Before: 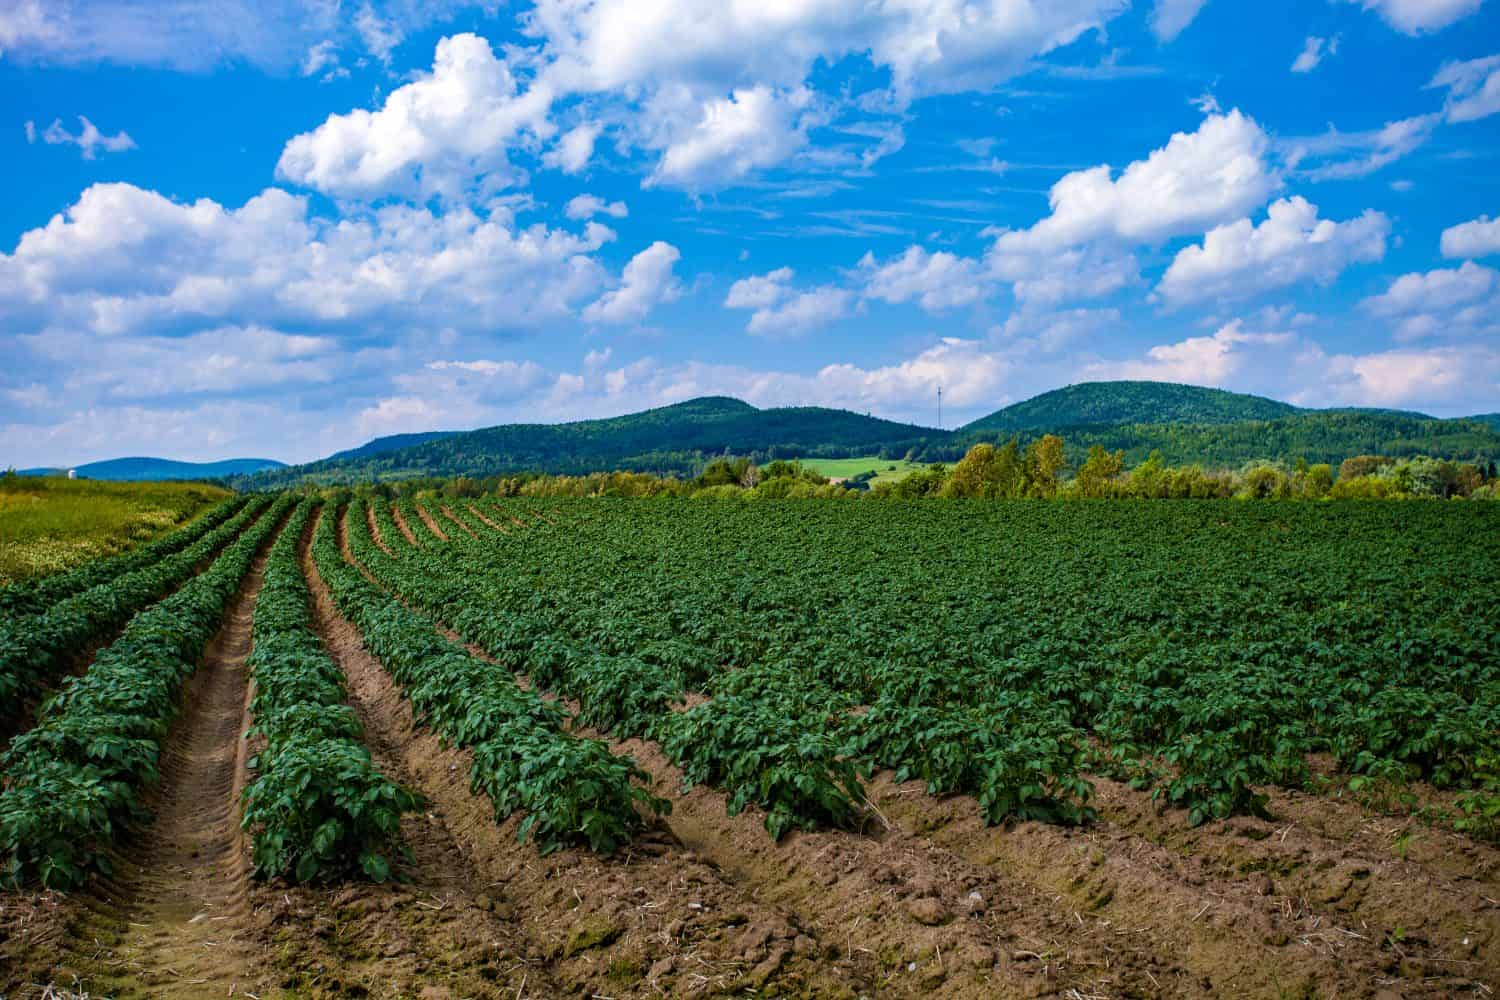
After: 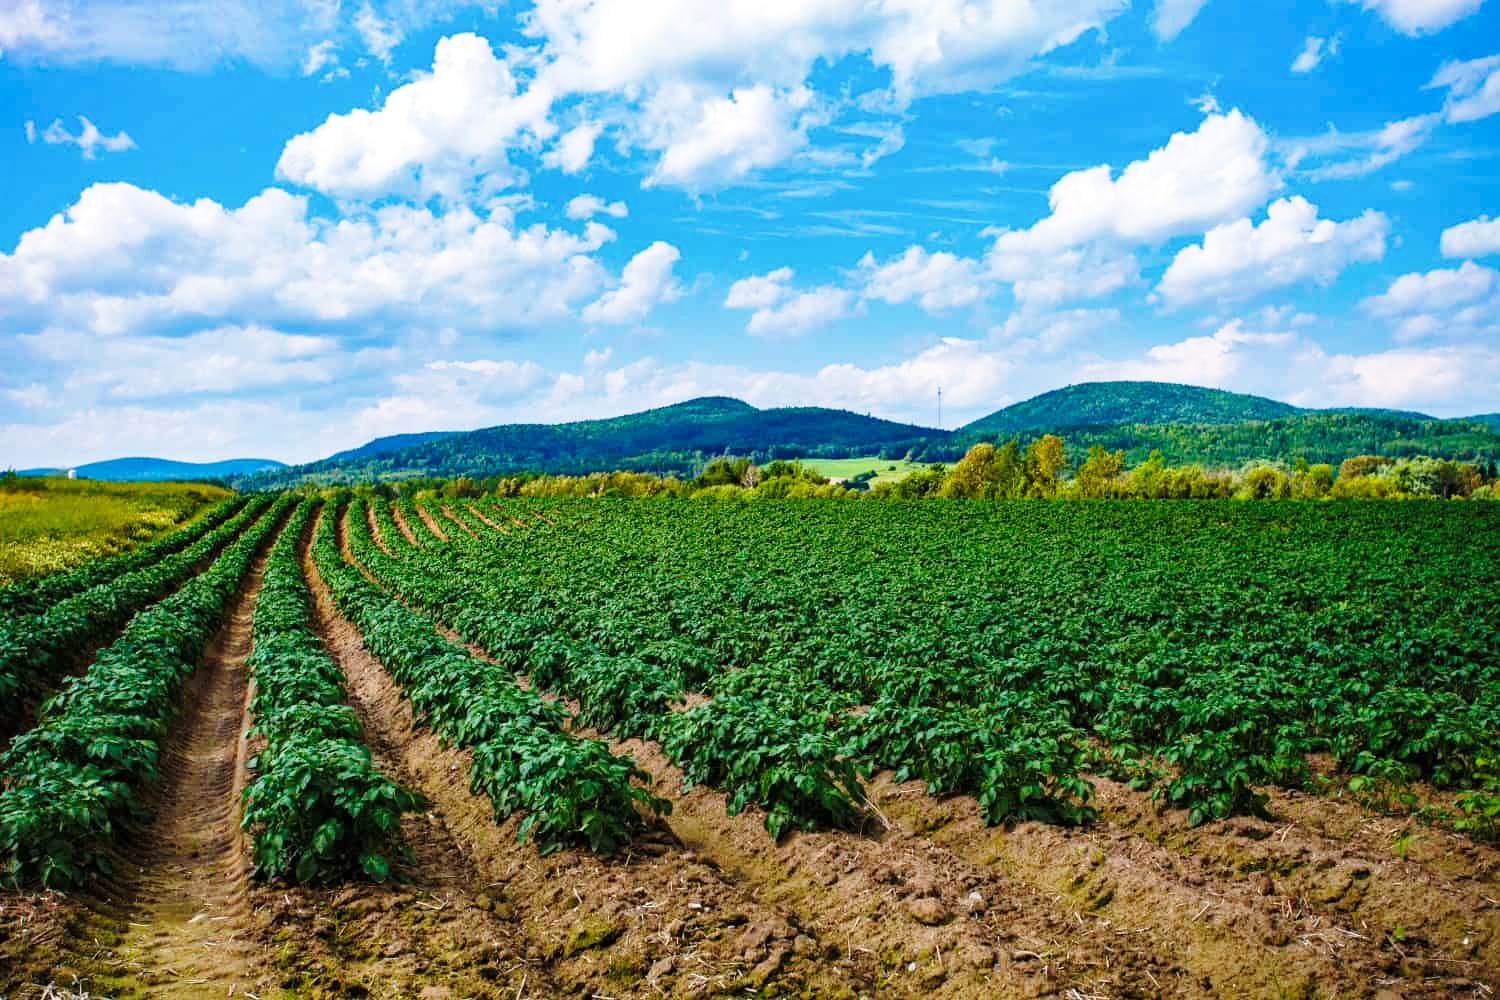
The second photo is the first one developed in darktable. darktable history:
base curve: curves: ch0 [(0, 0) (0.036, 0.037) (0.121, 0.228) (0.46, 0.76) (0.859, 0.983) (1, 1)], preserve colors none
shadows and highlights: shadows 24.96, highlights -25.32
